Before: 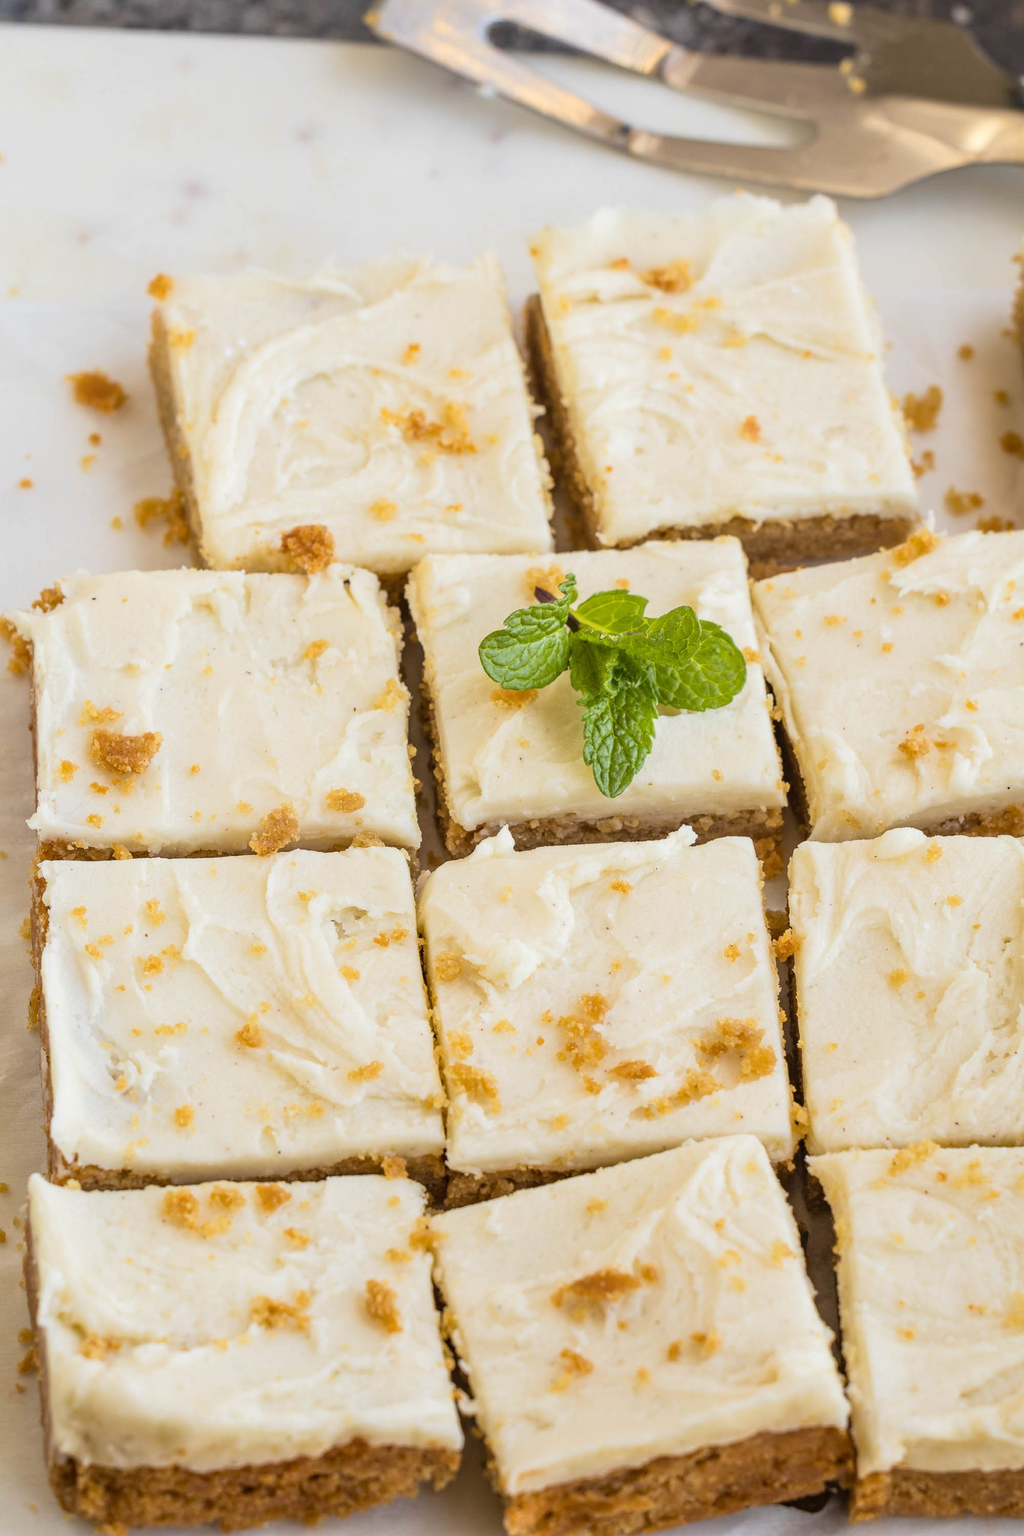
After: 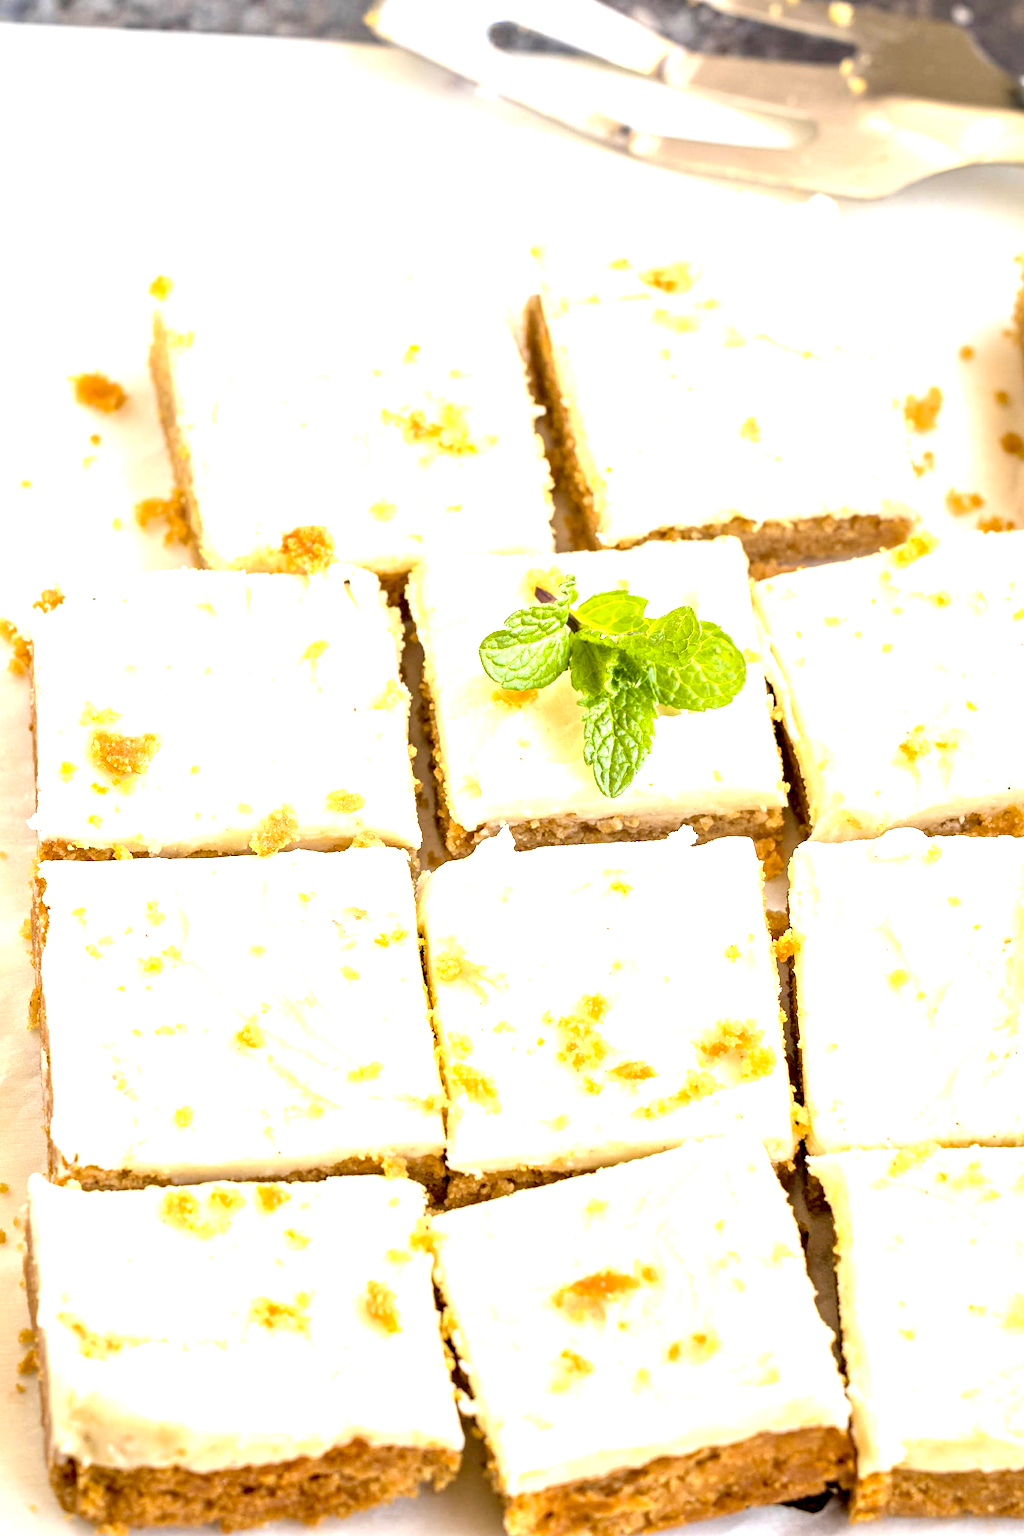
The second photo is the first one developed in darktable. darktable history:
exposure: black level correction 0.009, exposure 1.431 EV, compensate highlight preservation false
